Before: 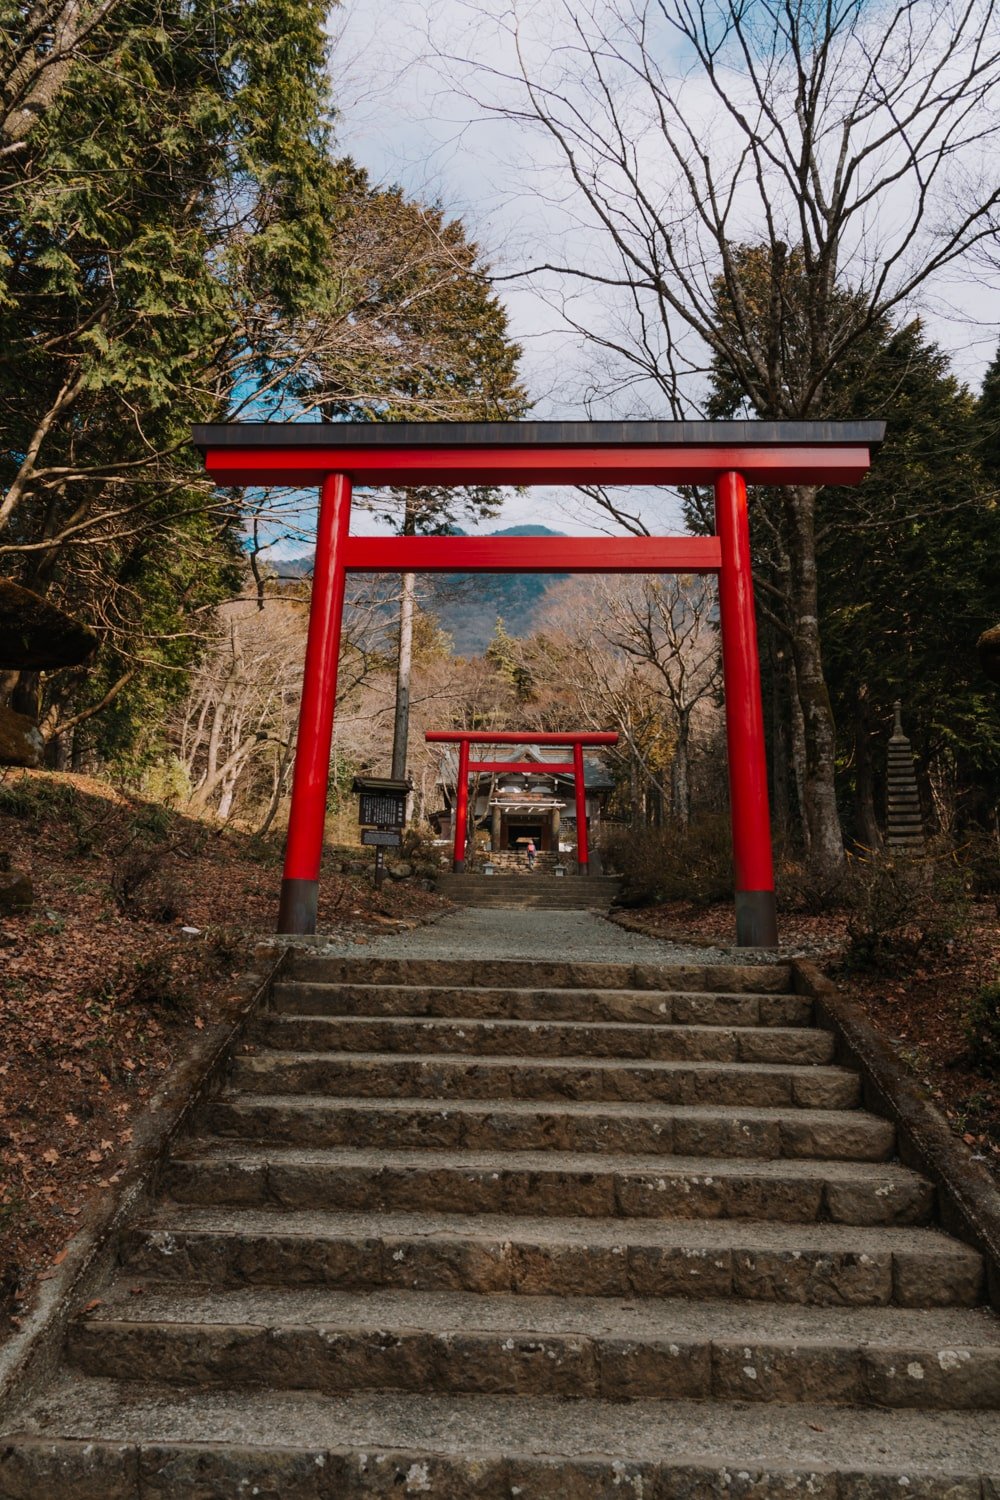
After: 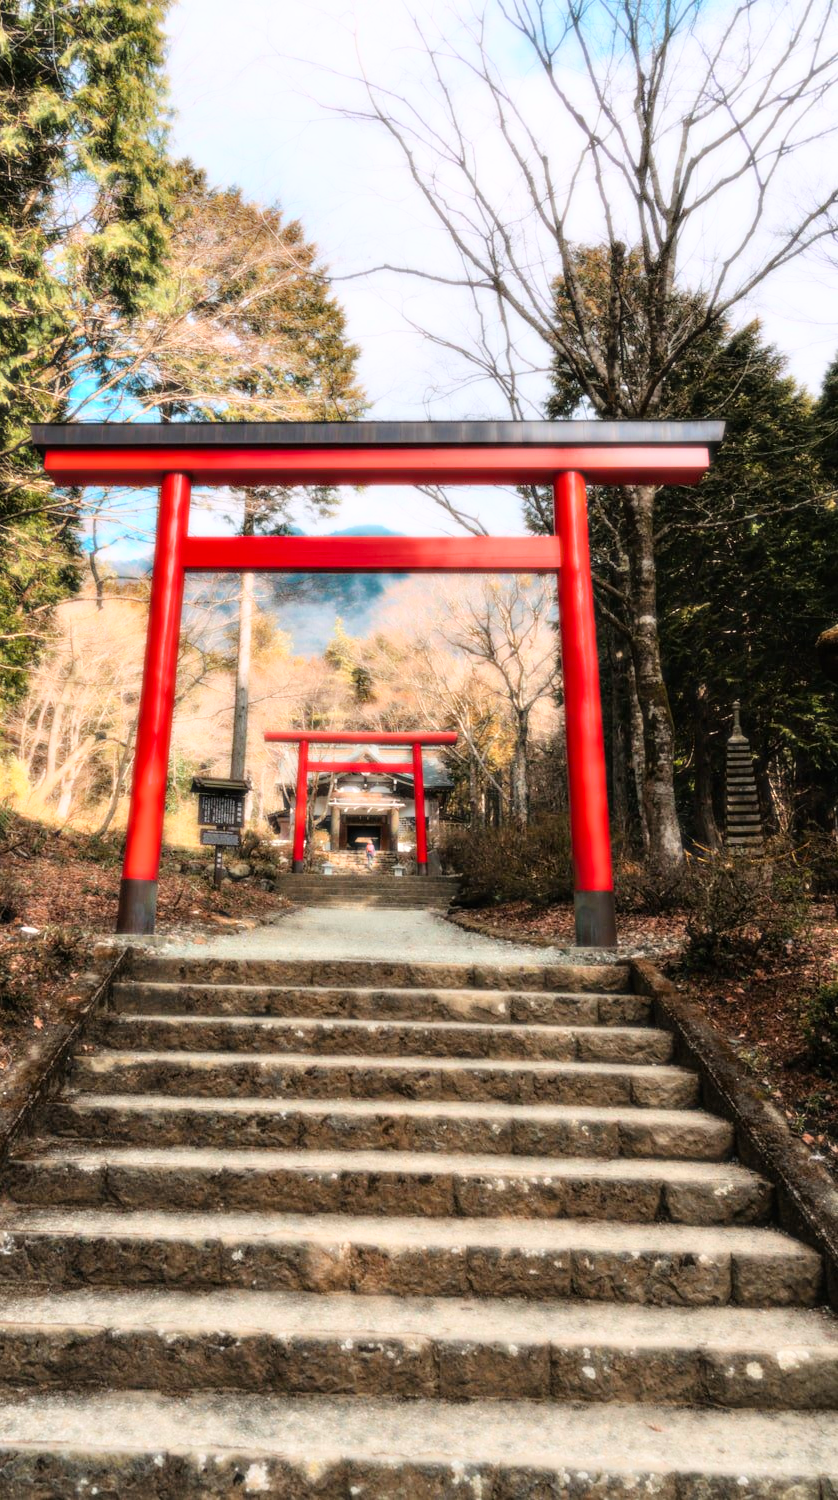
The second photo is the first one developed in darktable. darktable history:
crop: left 16.145%
color contrast: green-magenta contrast 1.1, blue-yellow contrast 1.1, unbound 0
bloom: size 0%, threshold 54.82%, strength 8.31%
tone equalizer: -7 EV 0.15 EV, -6 EV 0.6 EV, -5 EV 1.15 EV, -4 EV 1.33 EV, -3 EV 1.15 EV, -2 EV 0.6 EV, -1 EV 0.15 EV, mask exposure compensation -0.5 EV
